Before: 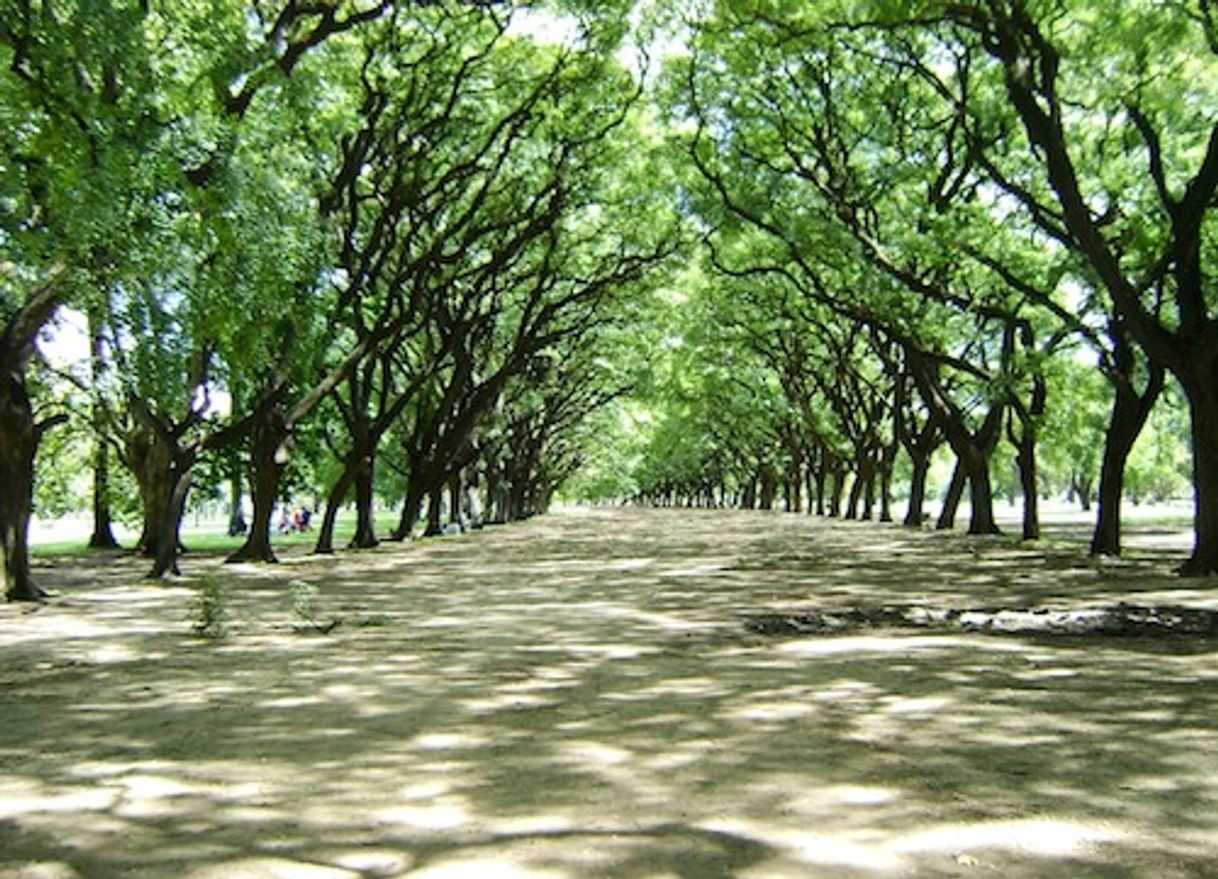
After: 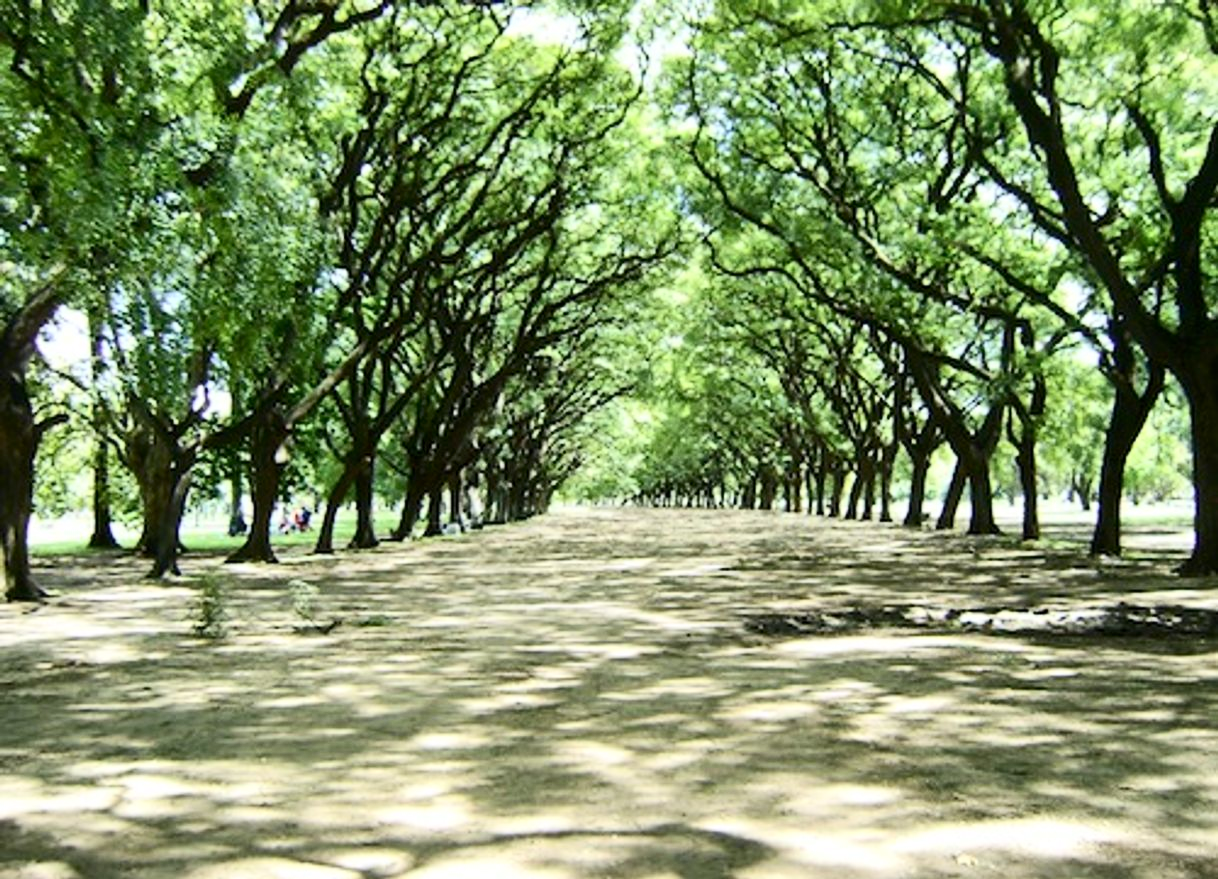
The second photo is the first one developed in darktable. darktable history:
contrast brightness saturation: contrast 0.236, brightness 0.088
exposure: black level correction 0.001, compensate highlight preservation false
